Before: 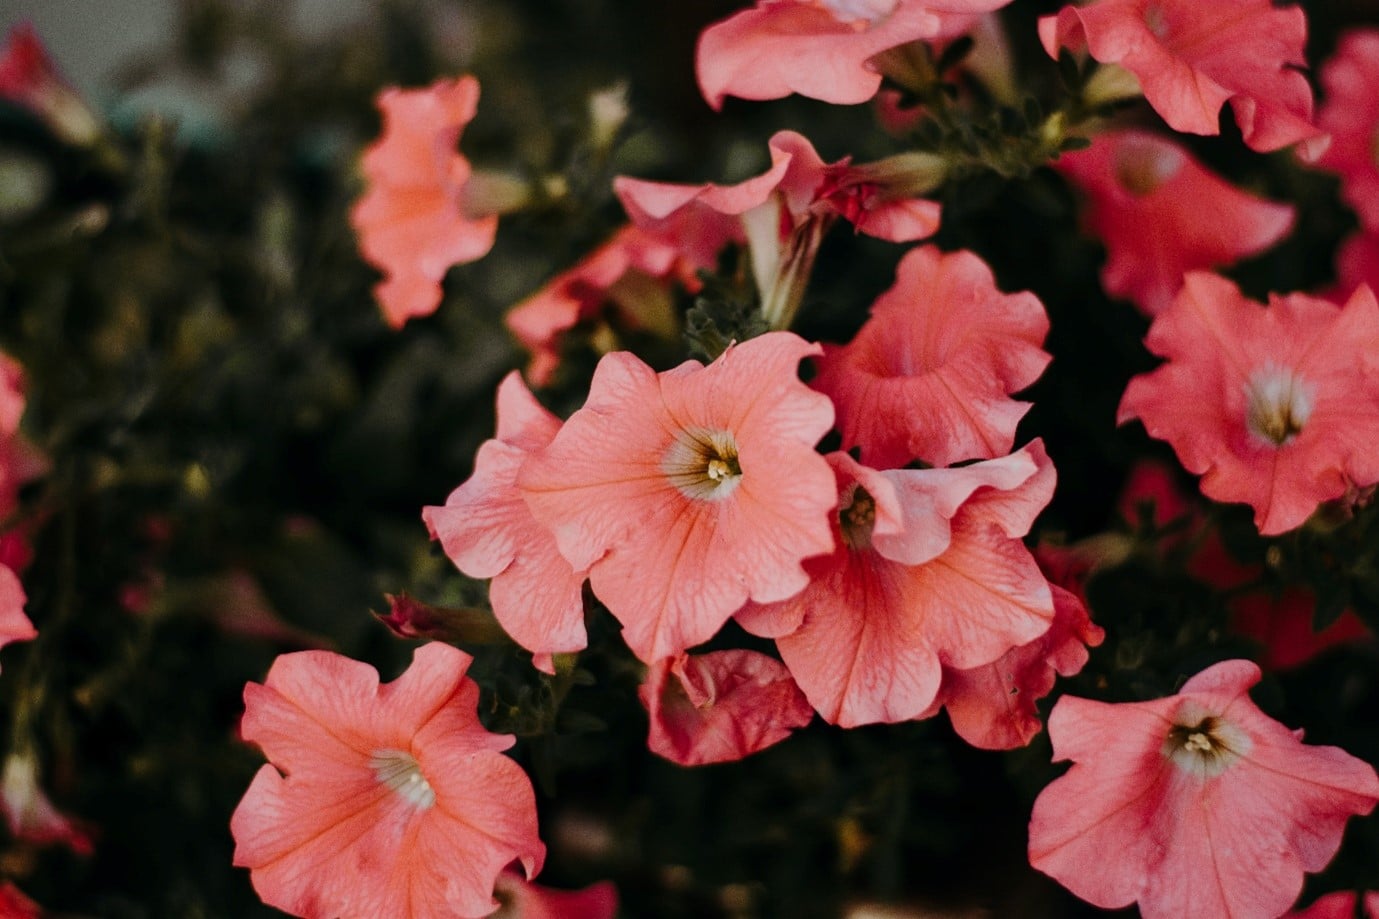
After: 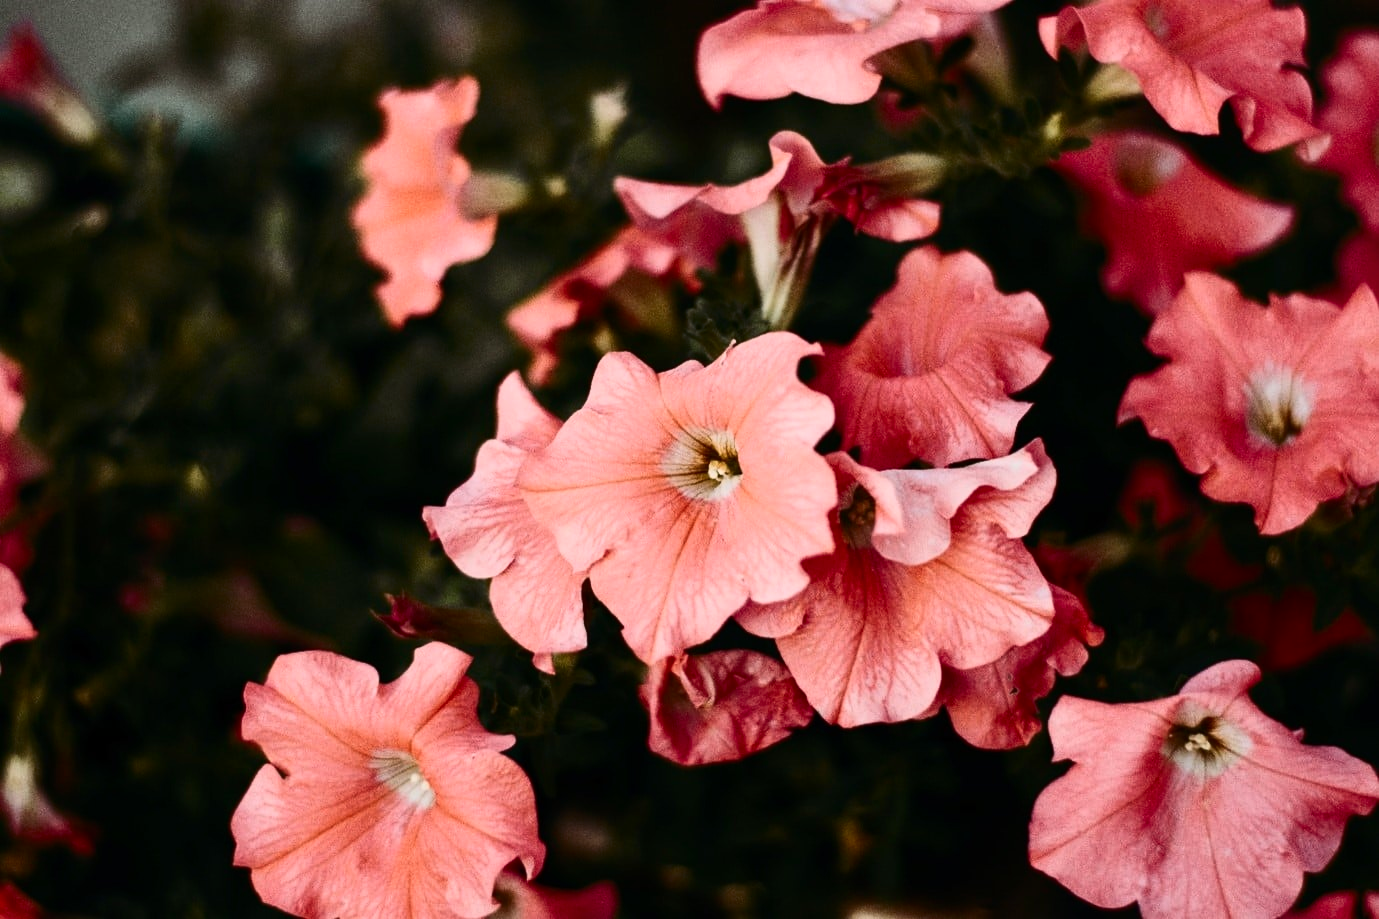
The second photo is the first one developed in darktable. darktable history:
contrast brightness saturation: contrast 0.378, brightness 0.108
